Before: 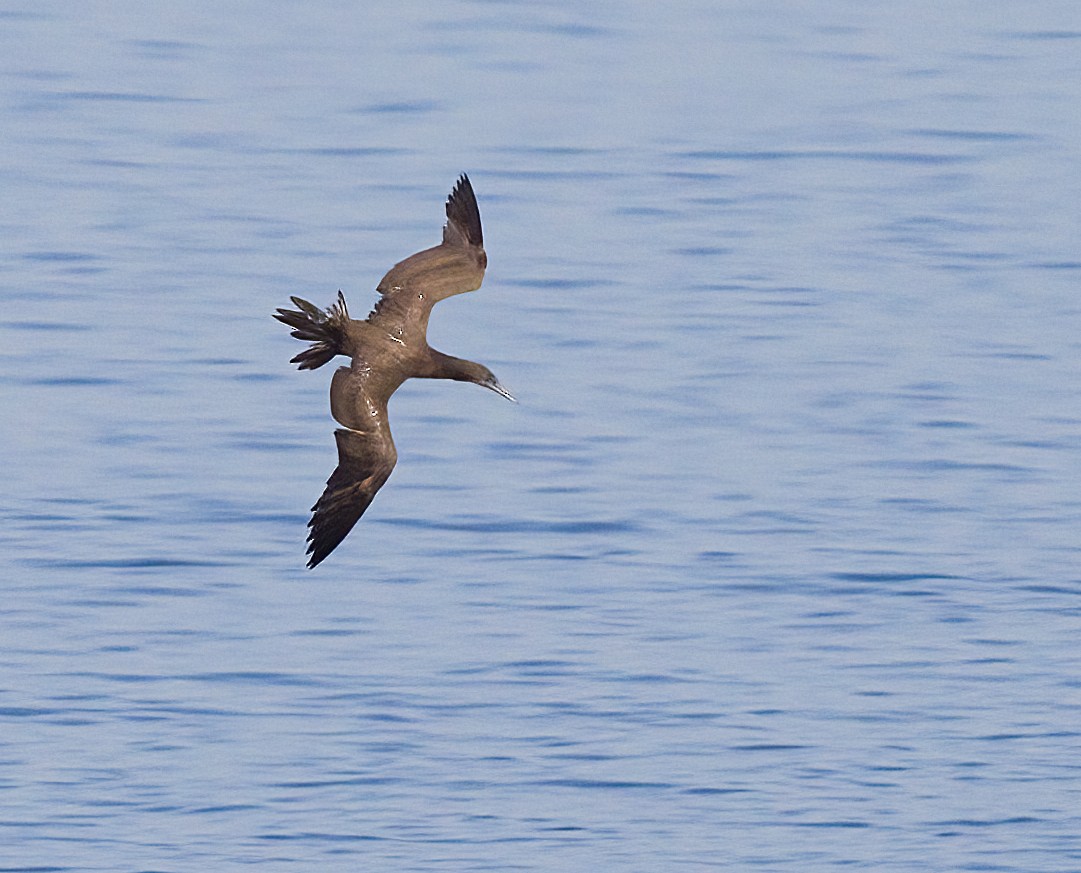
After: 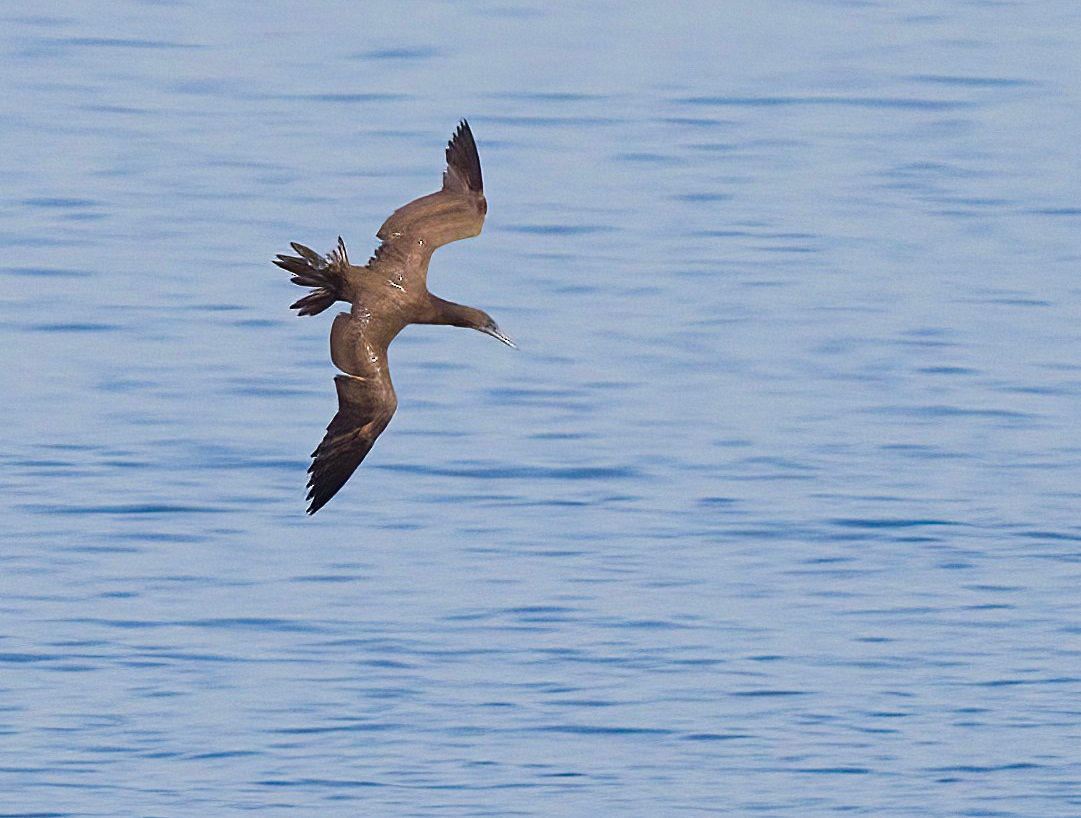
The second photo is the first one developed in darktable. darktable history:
crop and rotate: top 6.25%
